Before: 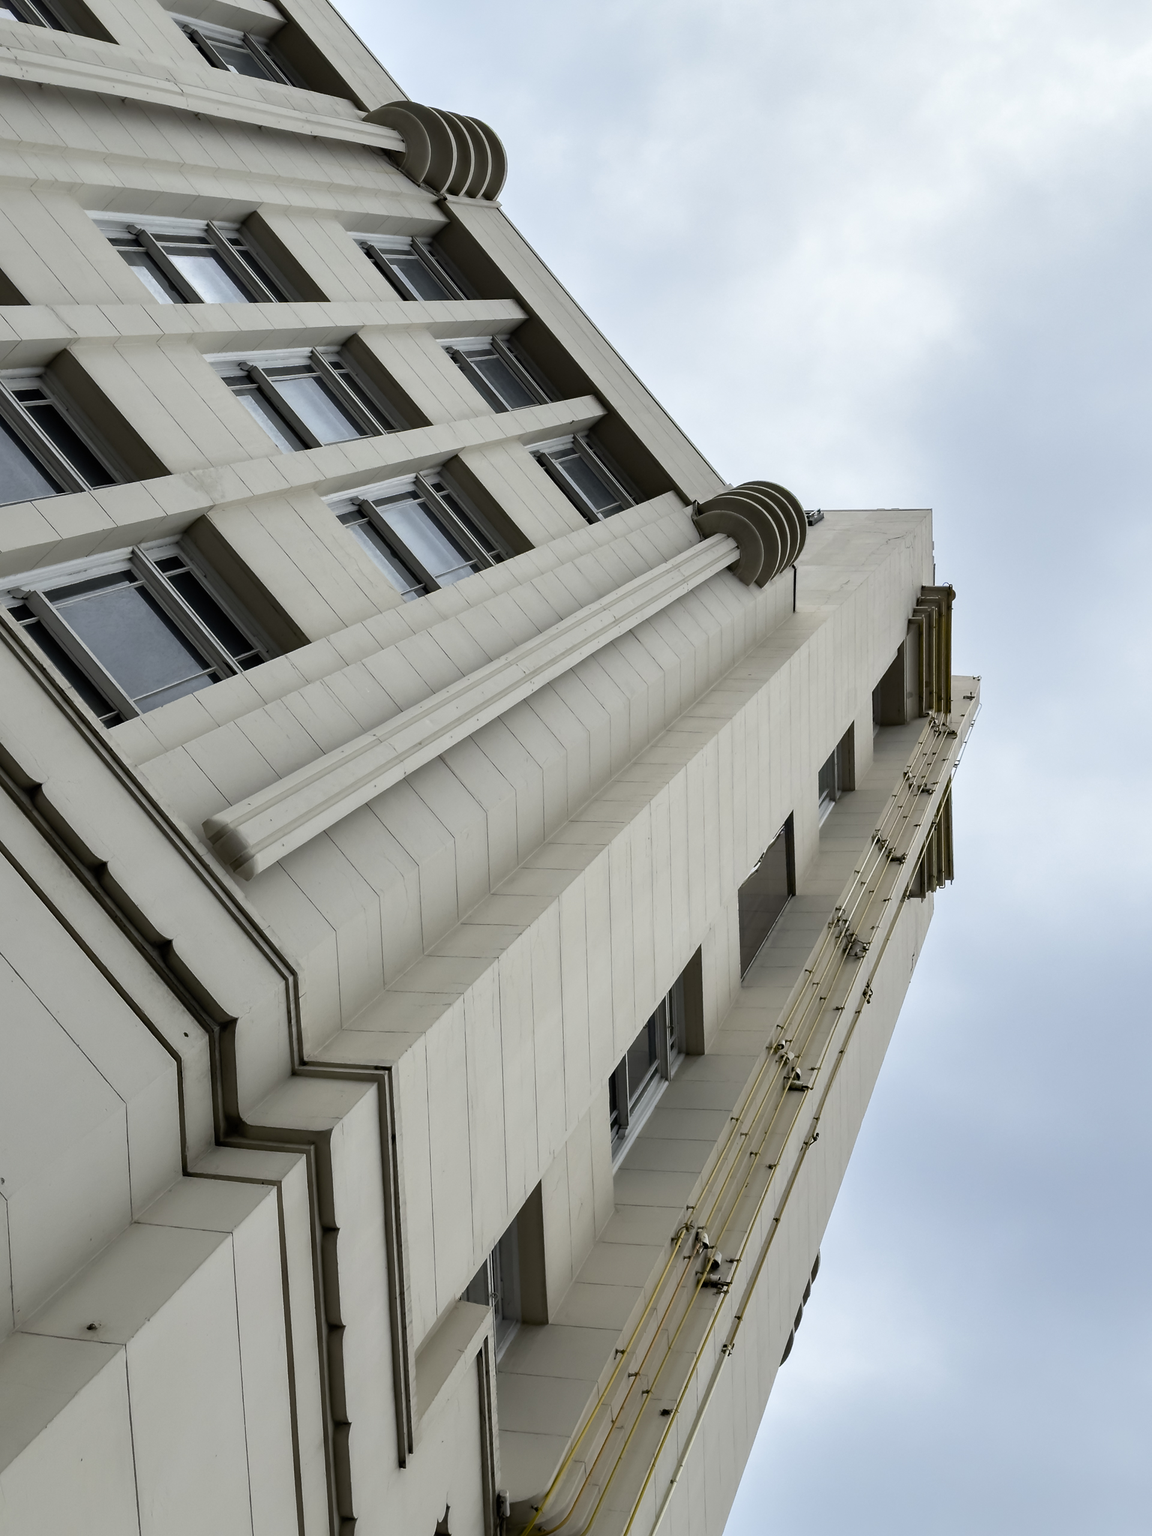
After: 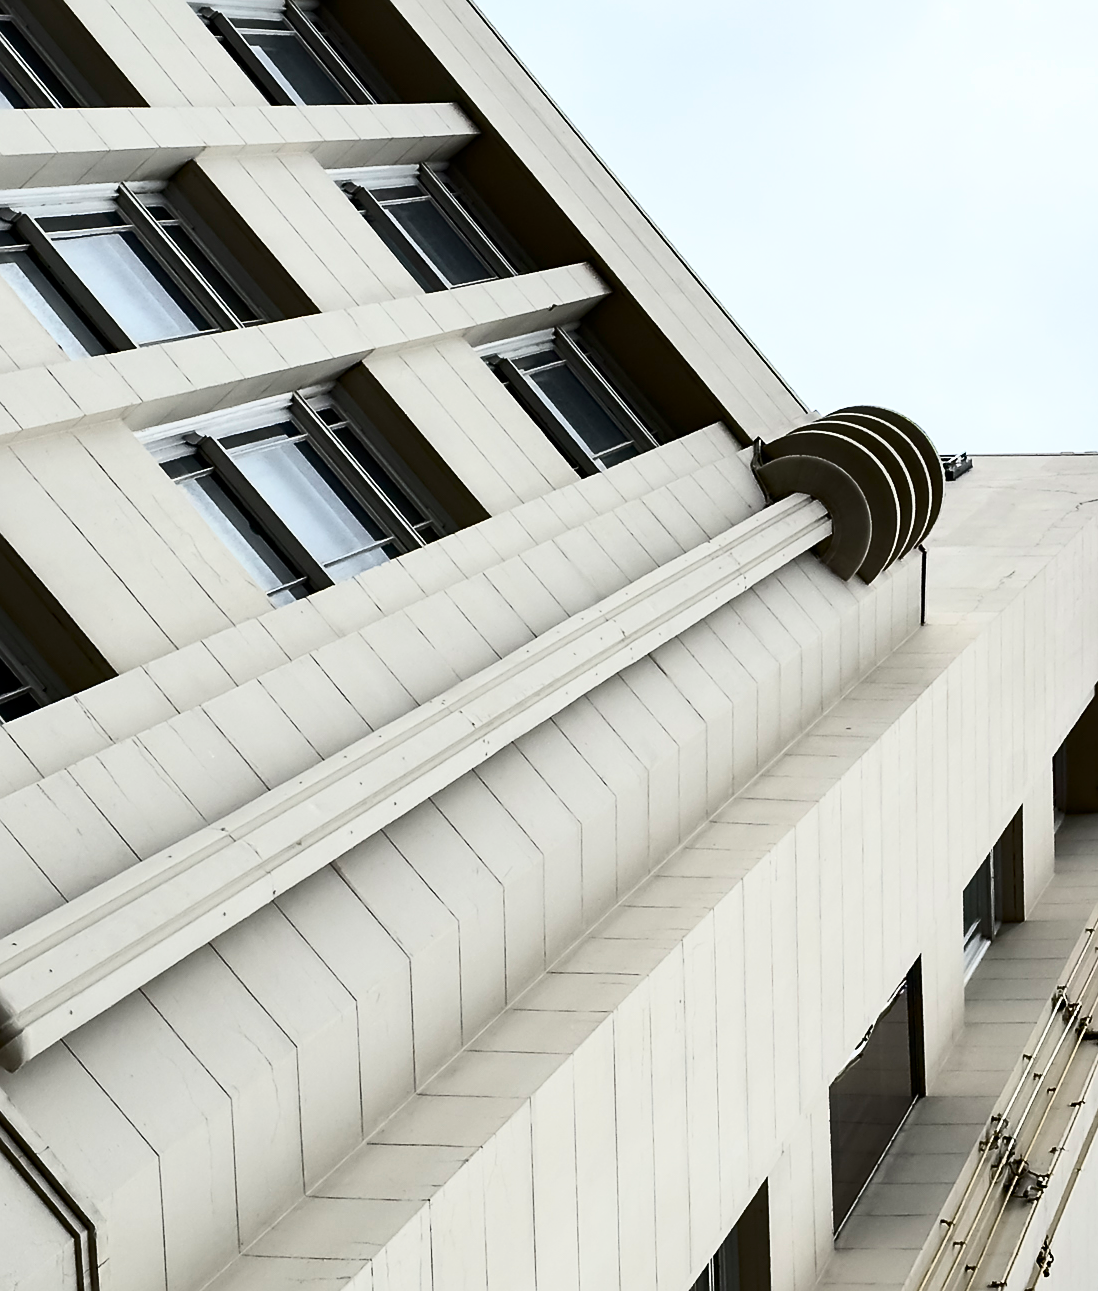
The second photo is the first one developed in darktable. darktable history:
crop: left 20.932%, top 15.471%, right 21.848%, bottom 34.081%
contrast brightness saturation: contrast 0.39, brightness 0.1
sharpen: on, module defaults
